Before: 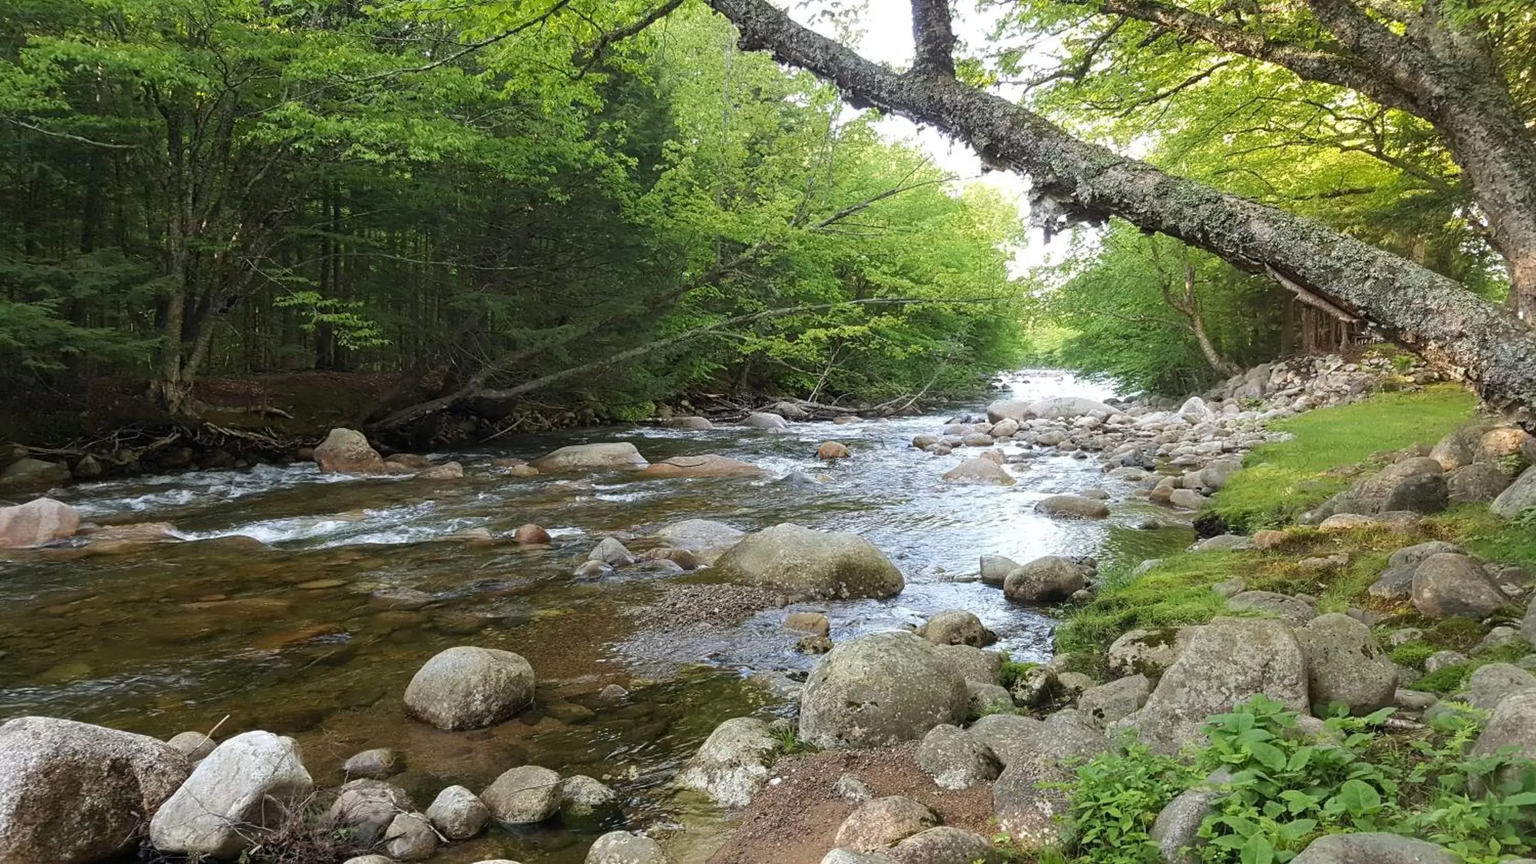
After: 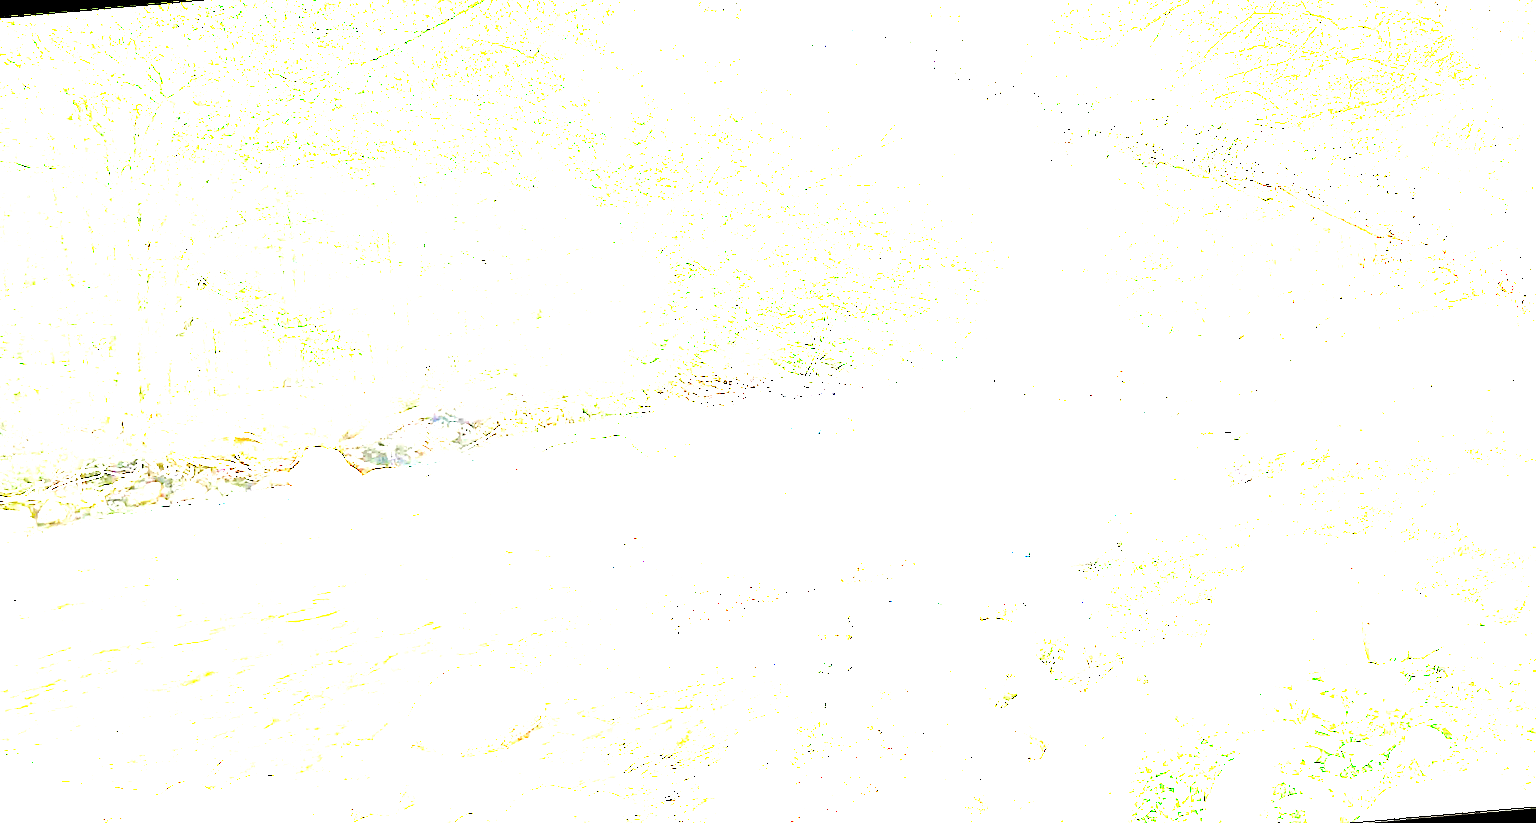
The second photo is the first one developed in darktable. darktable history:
exposure: exposure 8 EV, compensate highlight preservation false
rotate and perspective: rotation -5°, crop left 0.05, crop right 0.952, crop top 0.11, crop bottom 0.89
